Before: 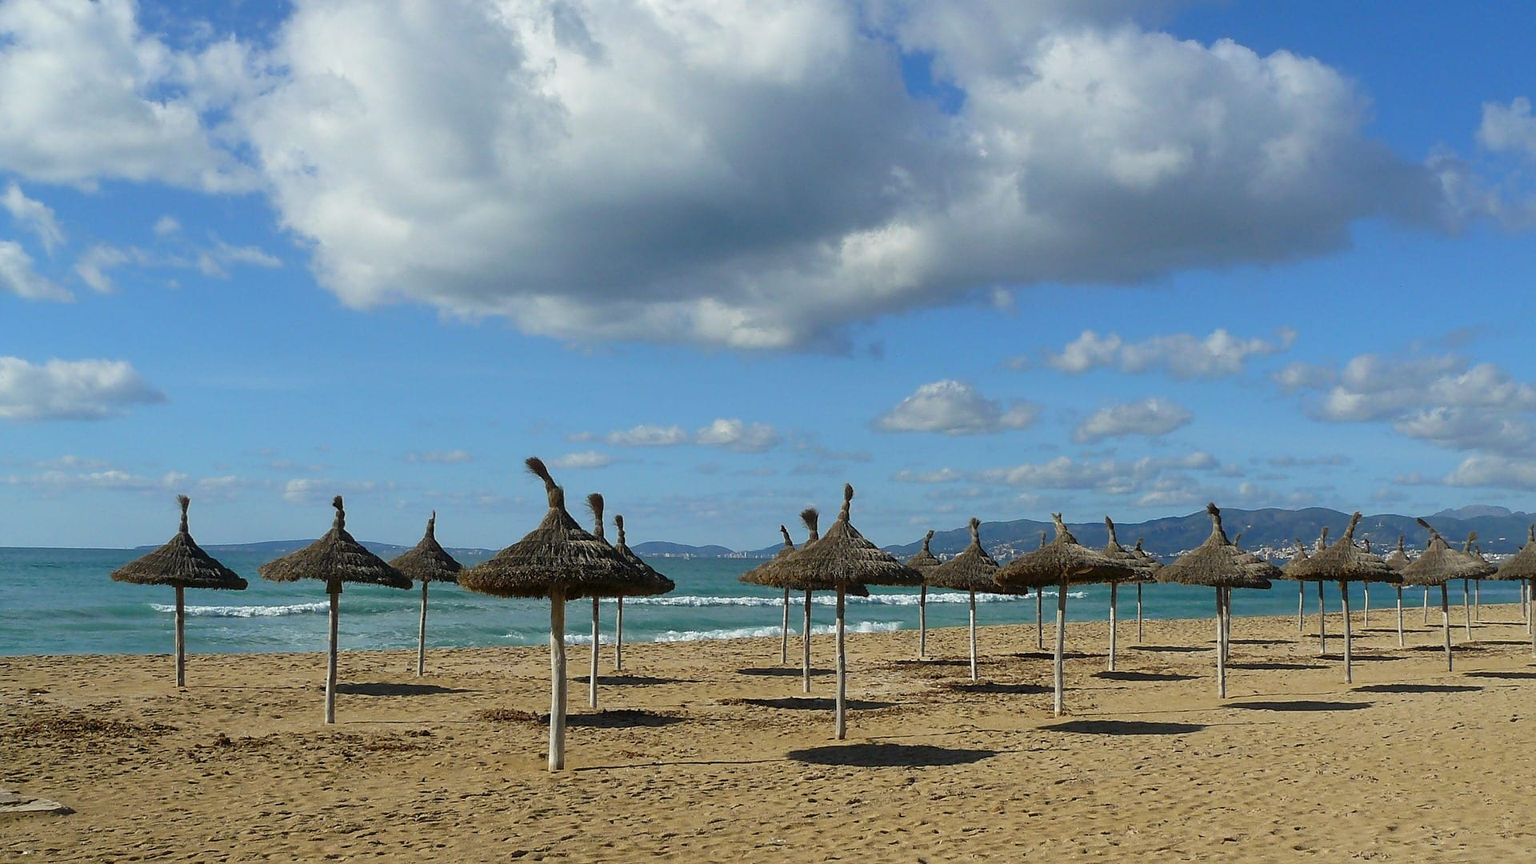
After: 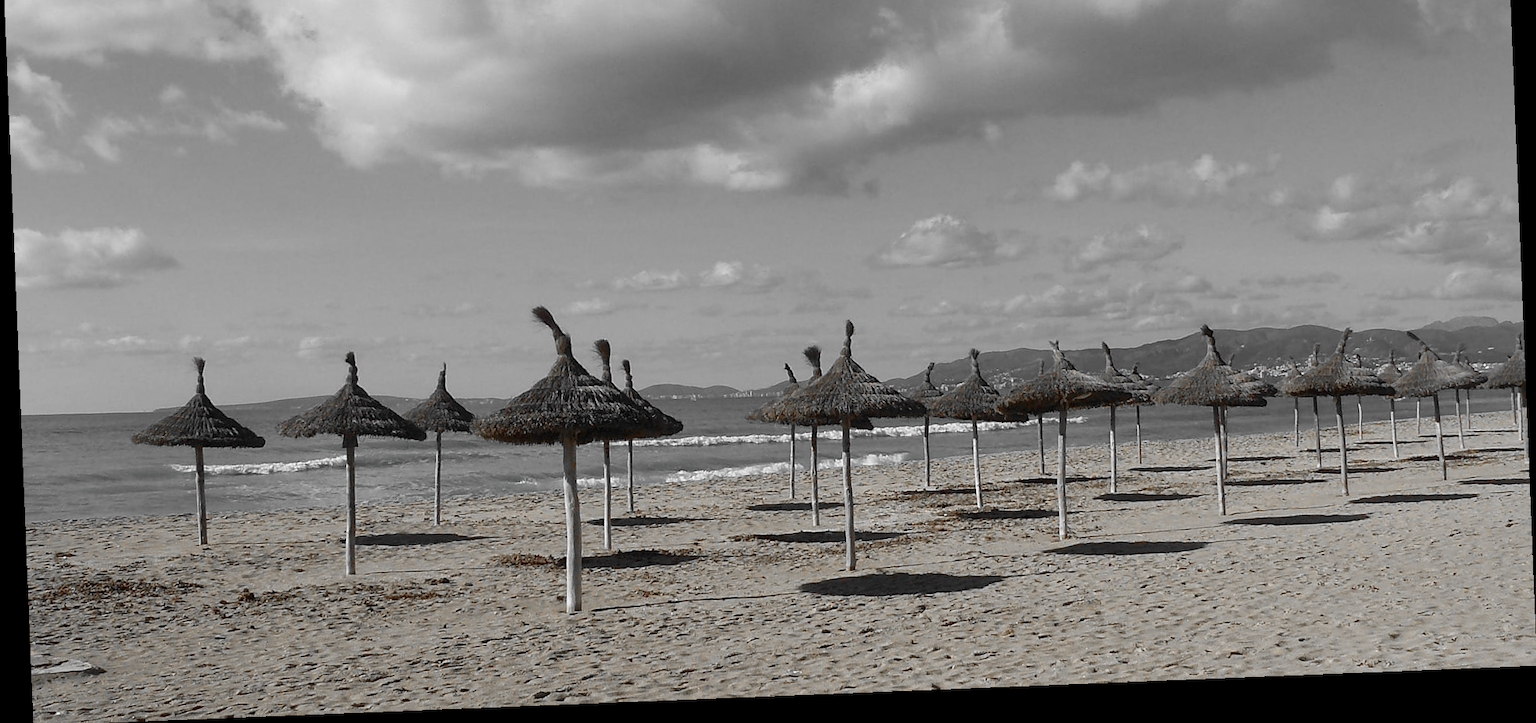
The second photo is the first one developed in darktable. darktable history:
color zones: curves: ch0 [(0, 0.65) (0.096, 0.644) (0.221, 0.539) (0.429, 0.5) (0.571, 0.5) (0.714, 0.5) (0.857, 0.5) (1, 0.65)]; ch1 [(0, 0.5) (0.143, 0.5) (0.257, -0.002) (0.429, 0.04) (0.571, -0.001) (0.714, -0.015) (0.857, 0.024) (1, 0.5)]
rotate and perspective: rotation -2.29°, automatic cropping off
crop and rotate: top 19.998%
